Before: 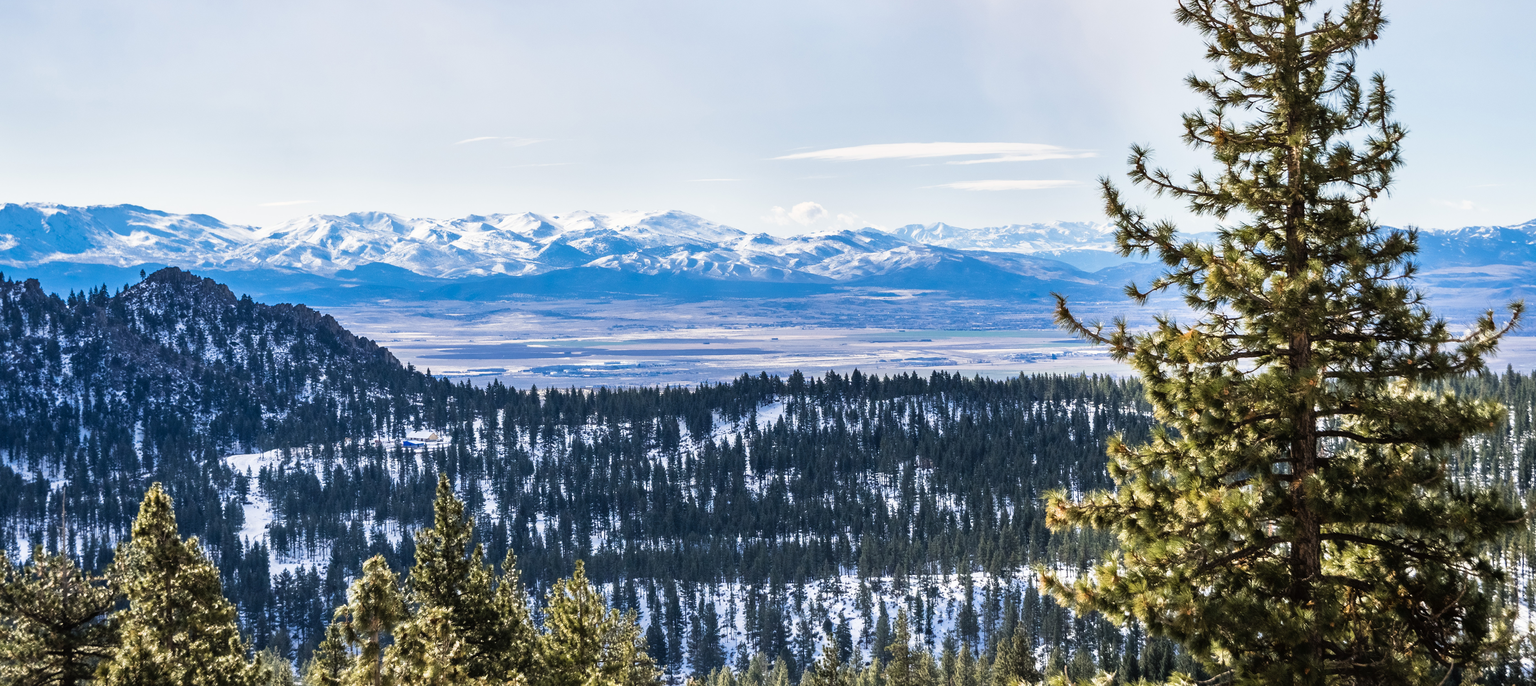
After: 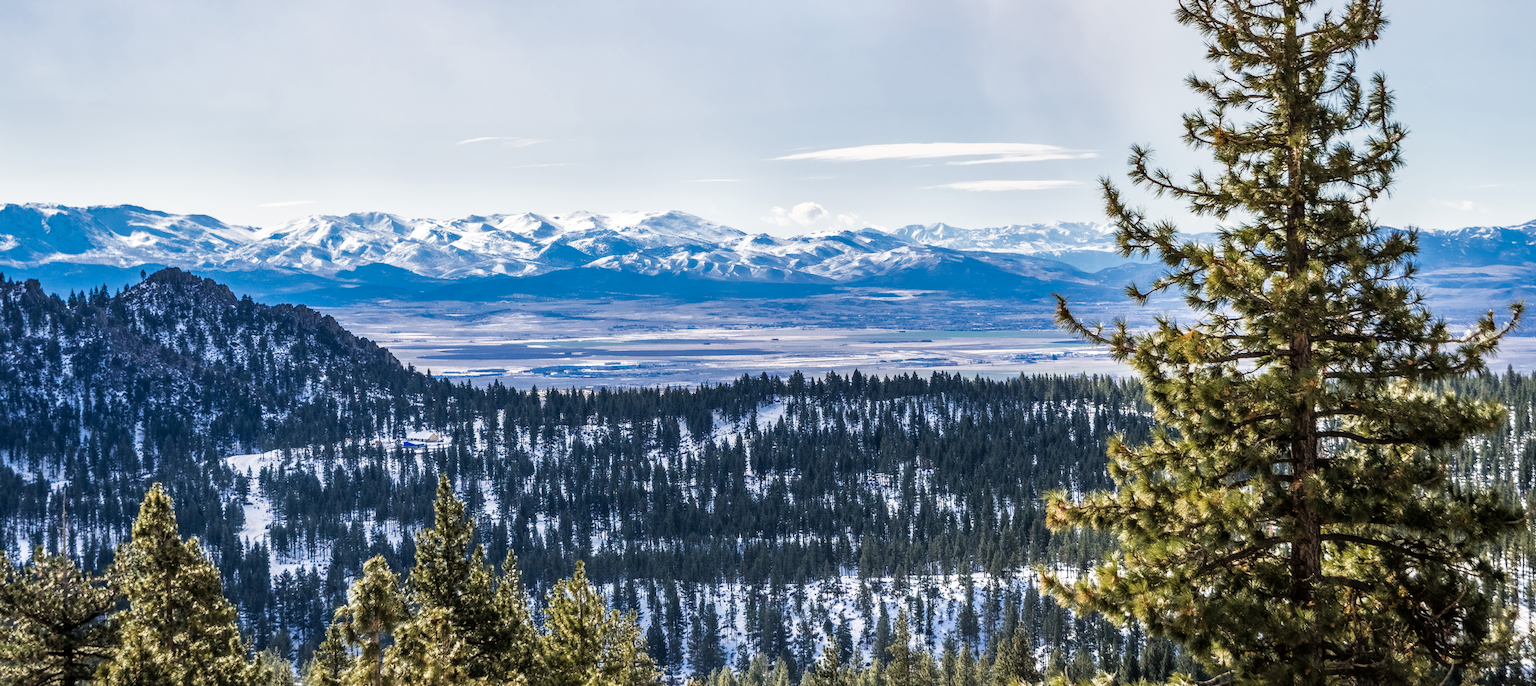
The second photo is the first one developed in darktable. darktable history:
color zones: curves: ch0 [(0, 0.444) (0.143, 0.442) (0.286, 0.441) (0.429, 0.441) (0.571, 0.441) (0.714, 0.441) (0.857, 0.442) (1, 0.444)]
local contrast: on, module defaults
